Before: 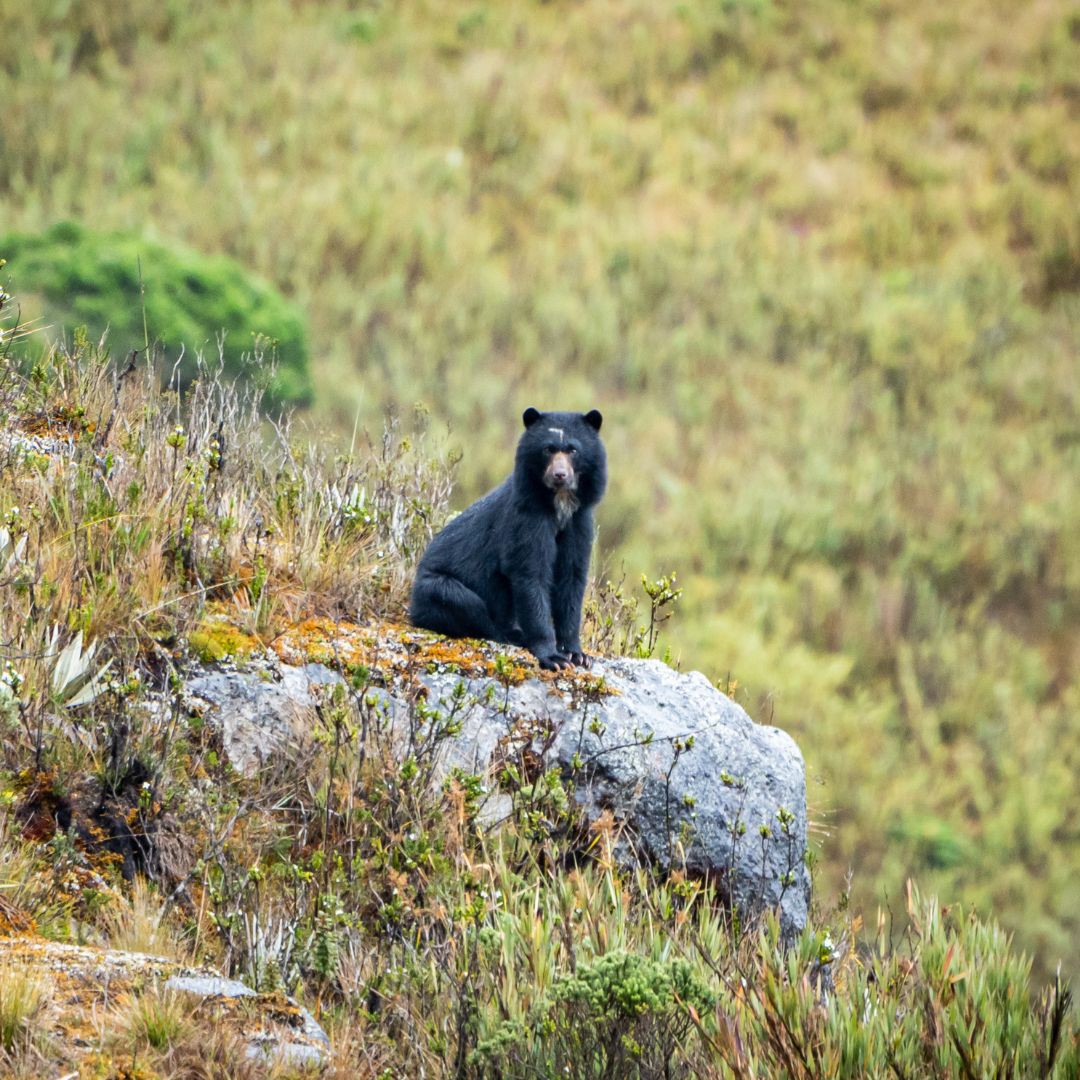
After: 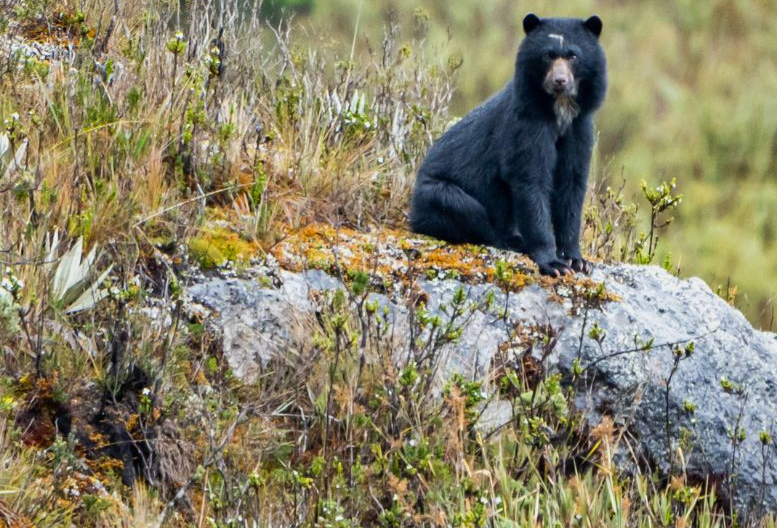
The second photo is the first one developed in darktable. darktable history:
shadows and highlights: shadows 30.67, highlights -62.56, soften with gaussian
crop: top 36.549%, right 28.026%, bottom 14.518%
exposure: exposure -0.146 EV, compensate highlight preservation false
